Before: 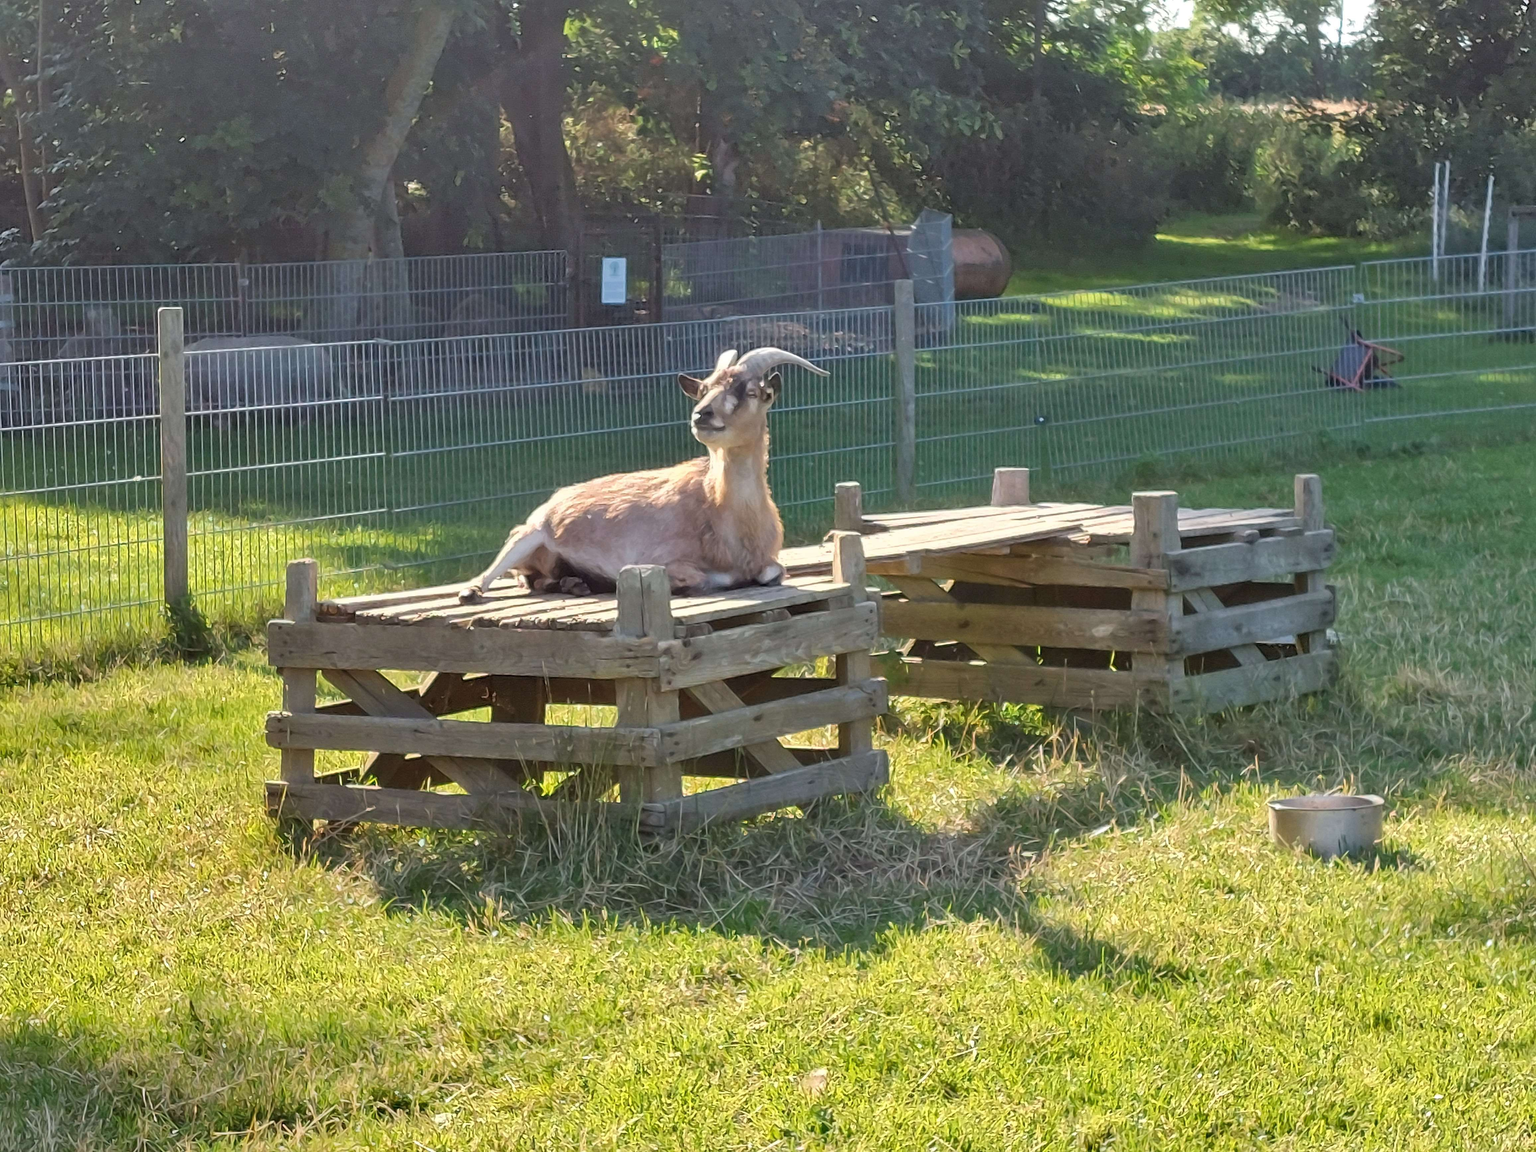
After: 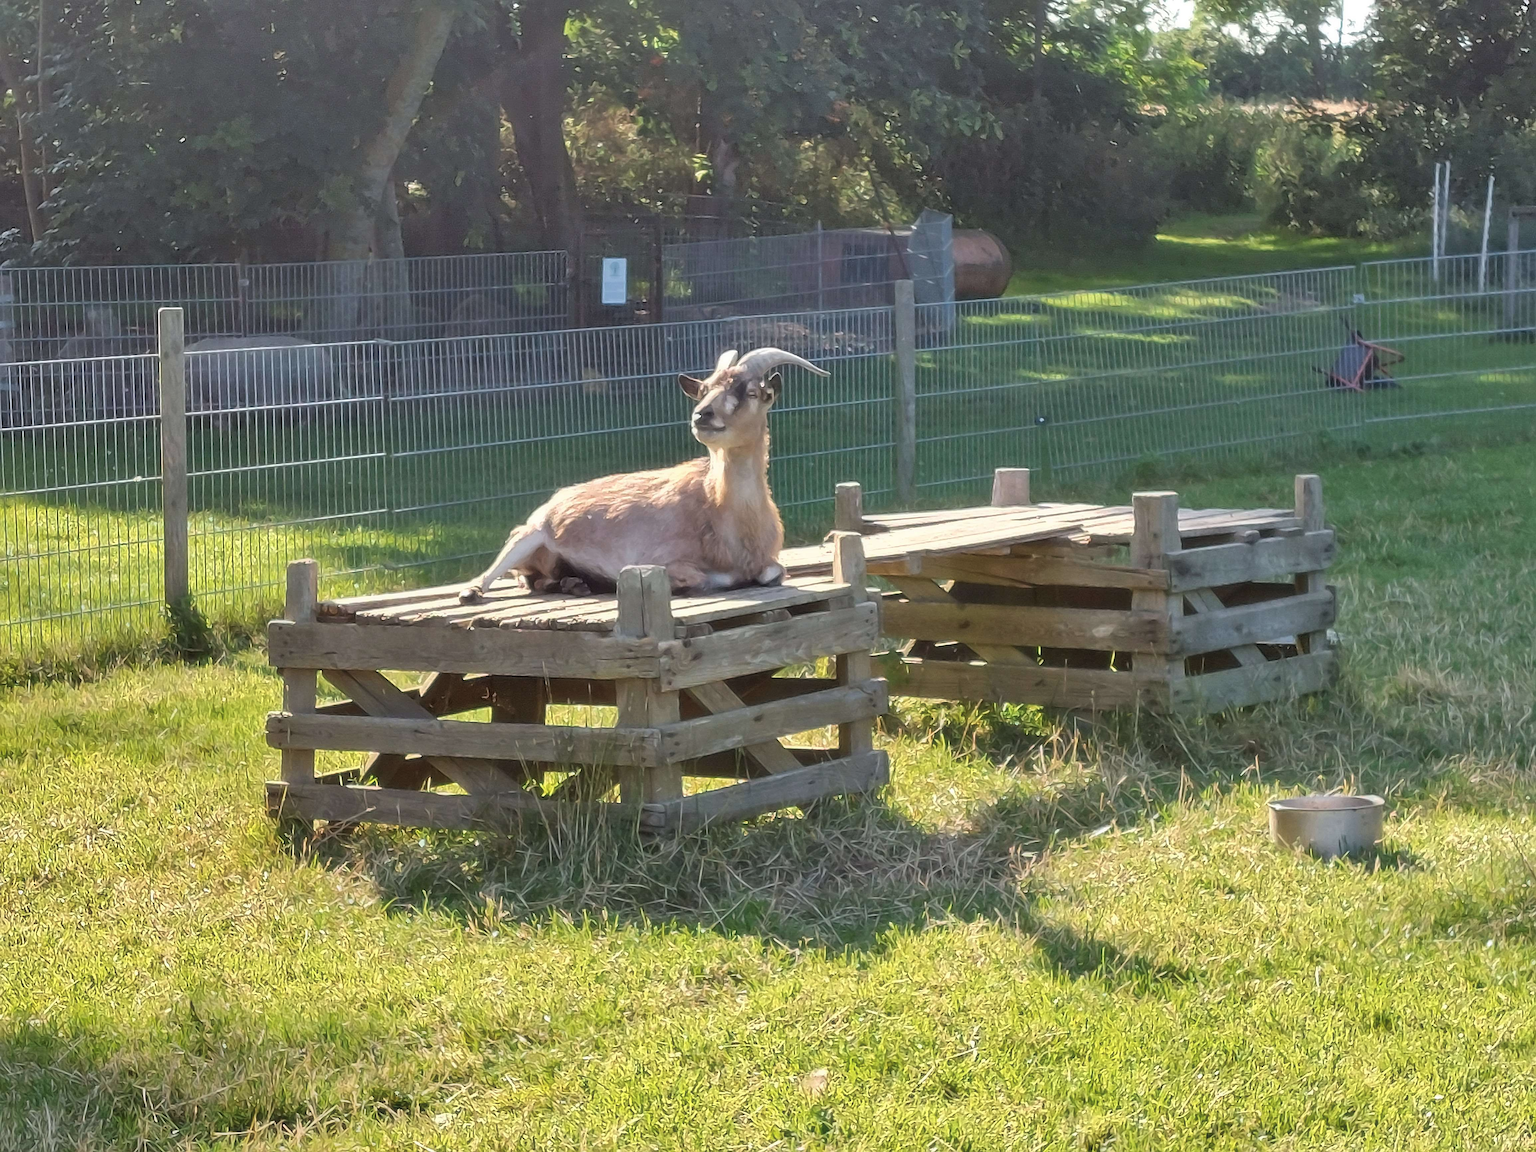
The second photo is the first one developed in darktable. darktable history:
sharpen: on, module defaults
soften: size 10%, saturation 50%, brightness 0.2 EV, mix 10%
